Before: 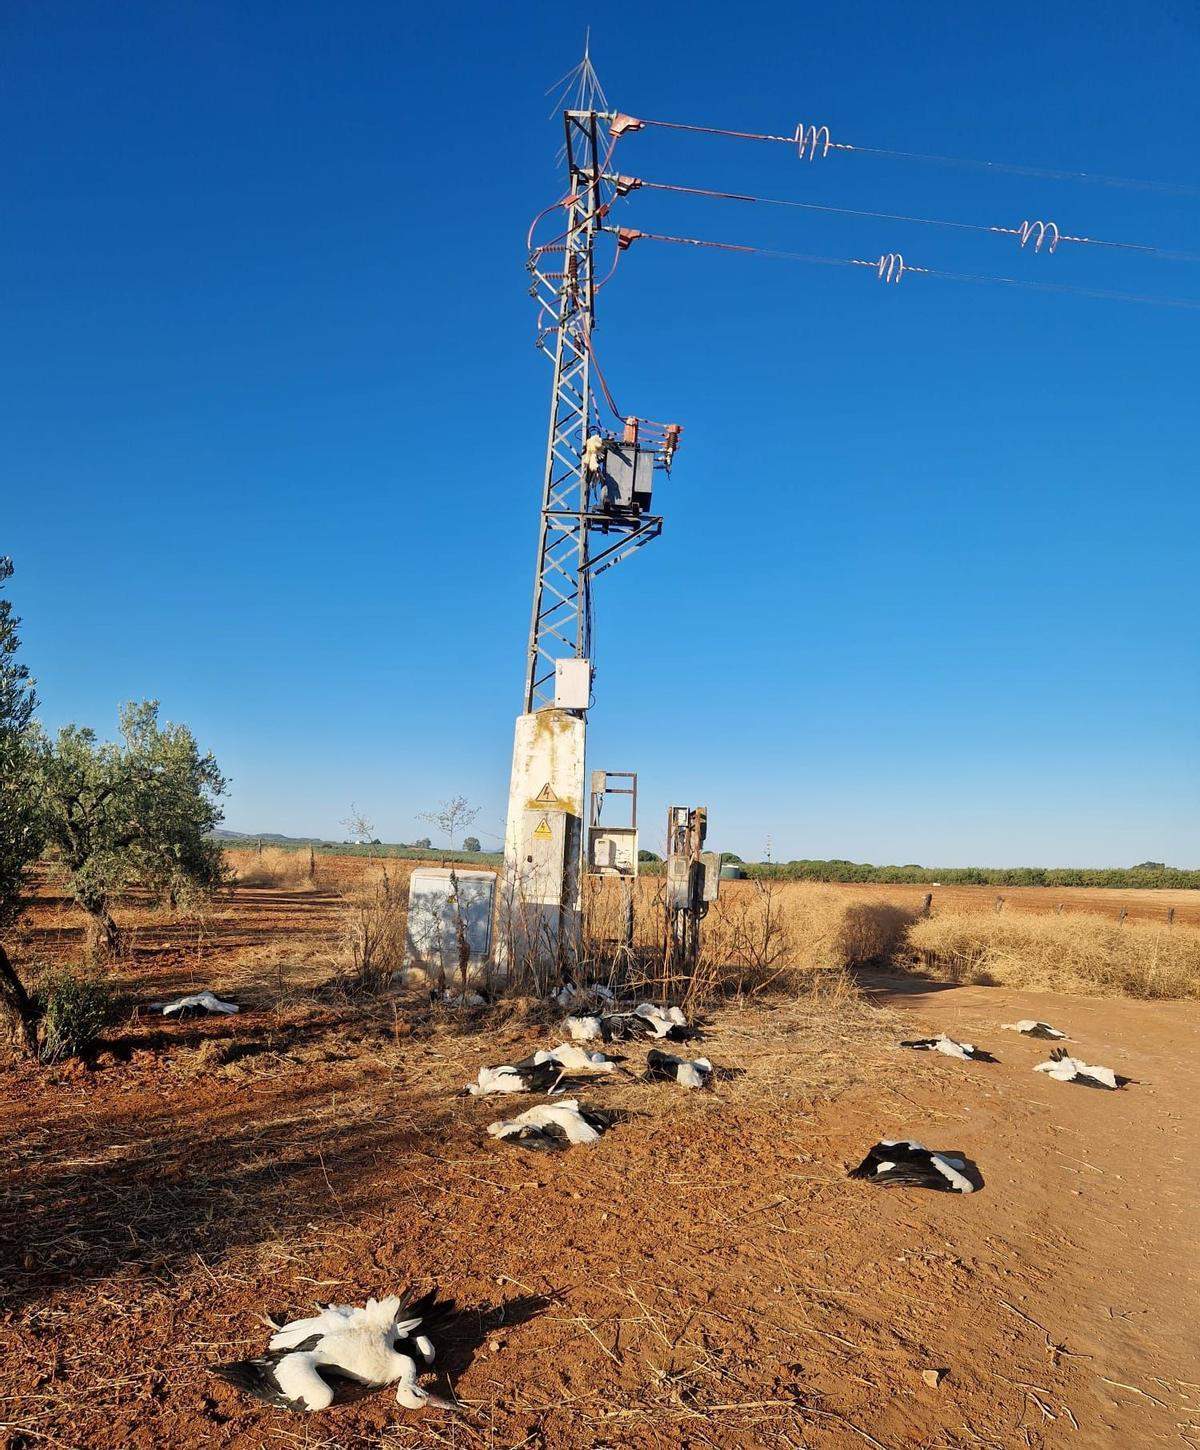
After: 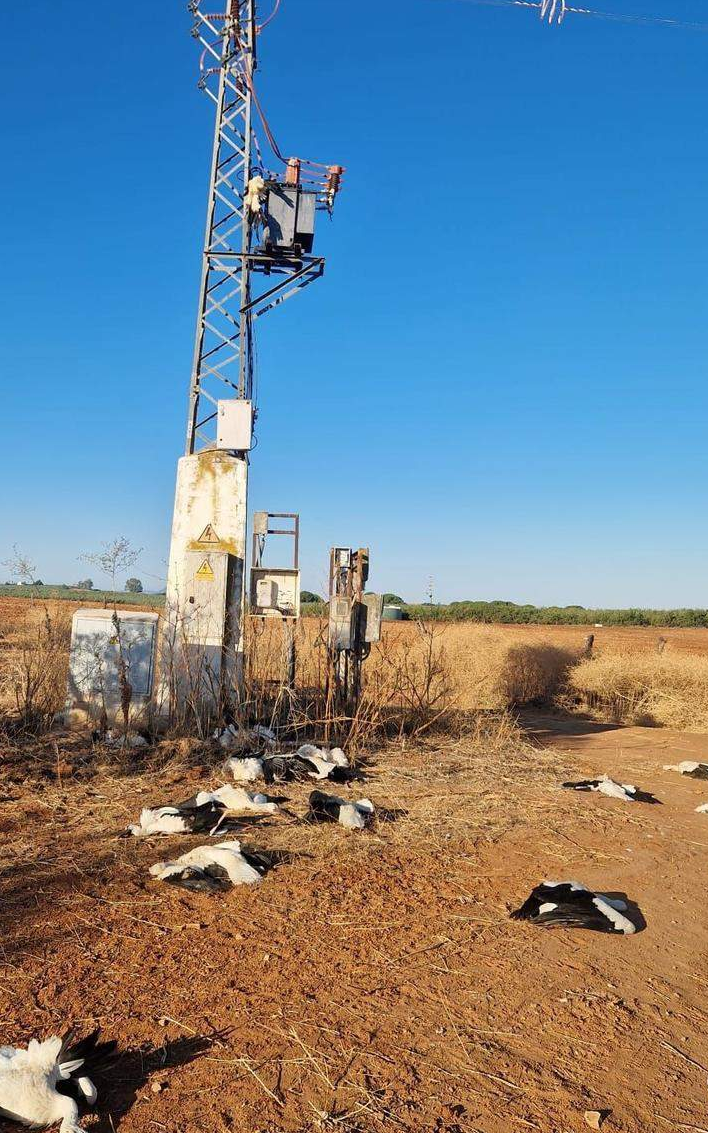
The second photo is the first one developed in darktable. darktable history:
crop and rotate: left 28.221%, top 17.894%, right 12.721%, bottom 3.953%
